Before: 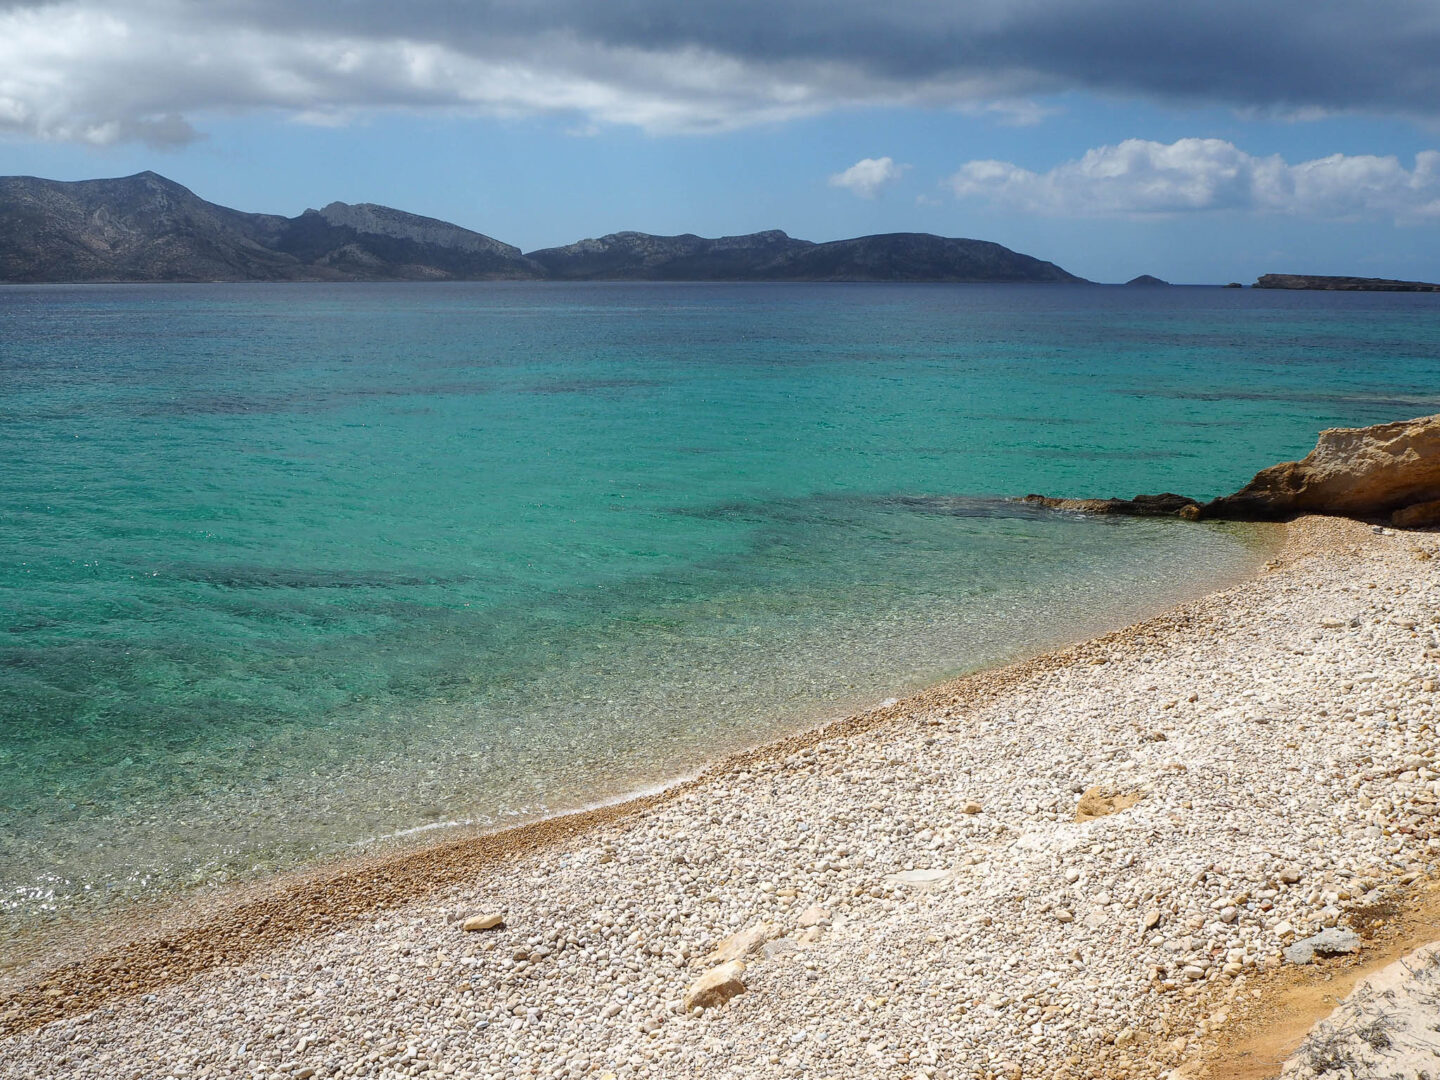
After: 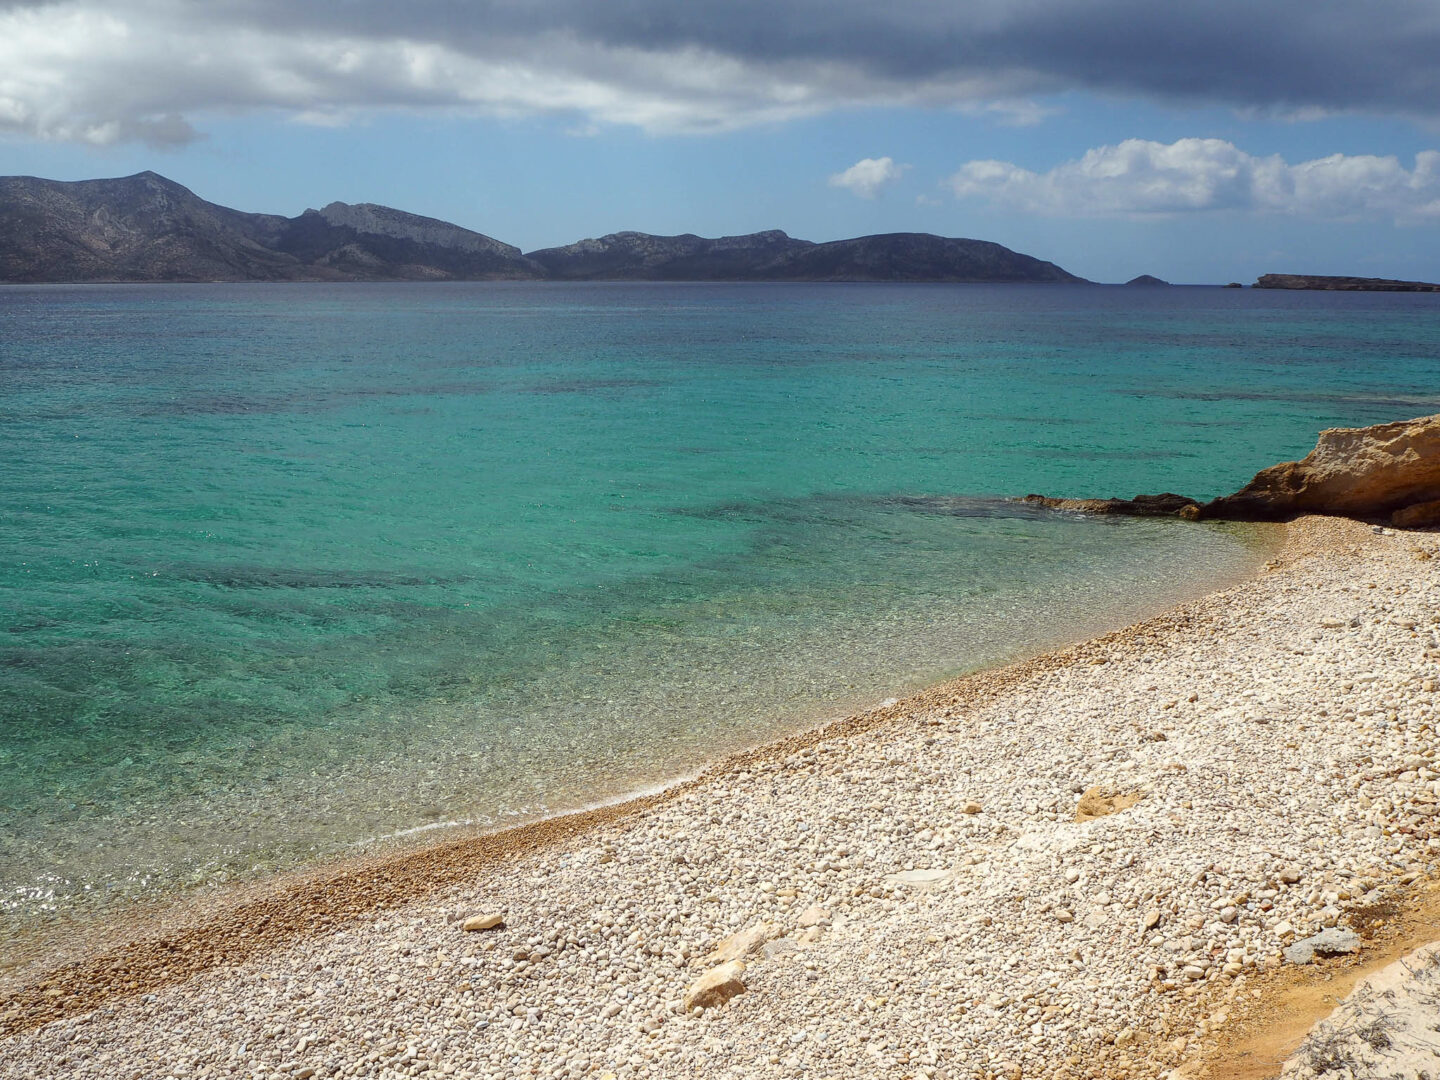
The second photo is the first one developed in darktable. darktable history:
color correction: highlights a* -1.19, highlights b* 4.62, shadows a* 3.66
